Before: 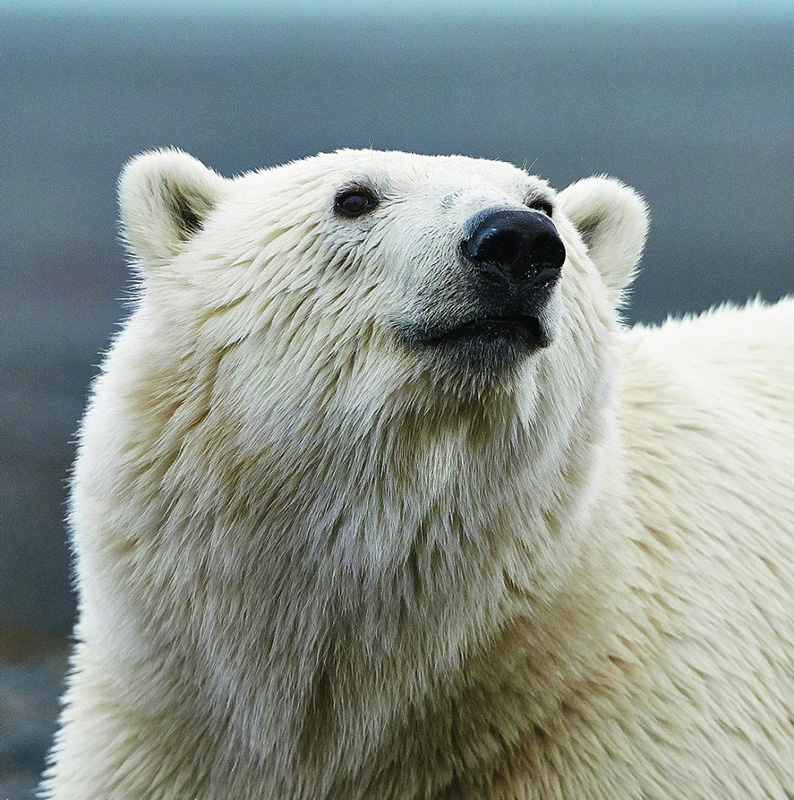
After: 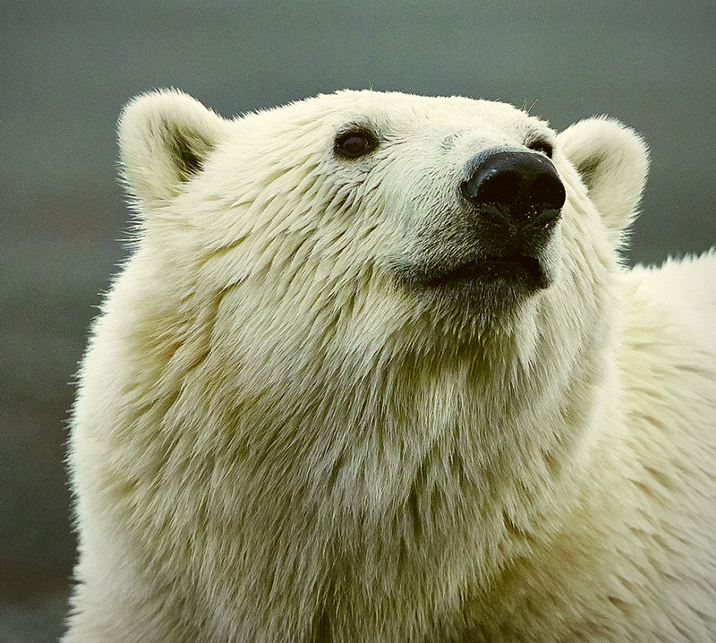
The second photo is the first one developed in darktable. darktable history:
crop: top 7.45%, right 9.812%, bottom 12.068%
vignetting: fall-off radius 61.08%, center (0, 0.007)
color correction: highlights a* -1.65, highlights b* 10.25, shadows a* 0.226, shadows b* 19.3
